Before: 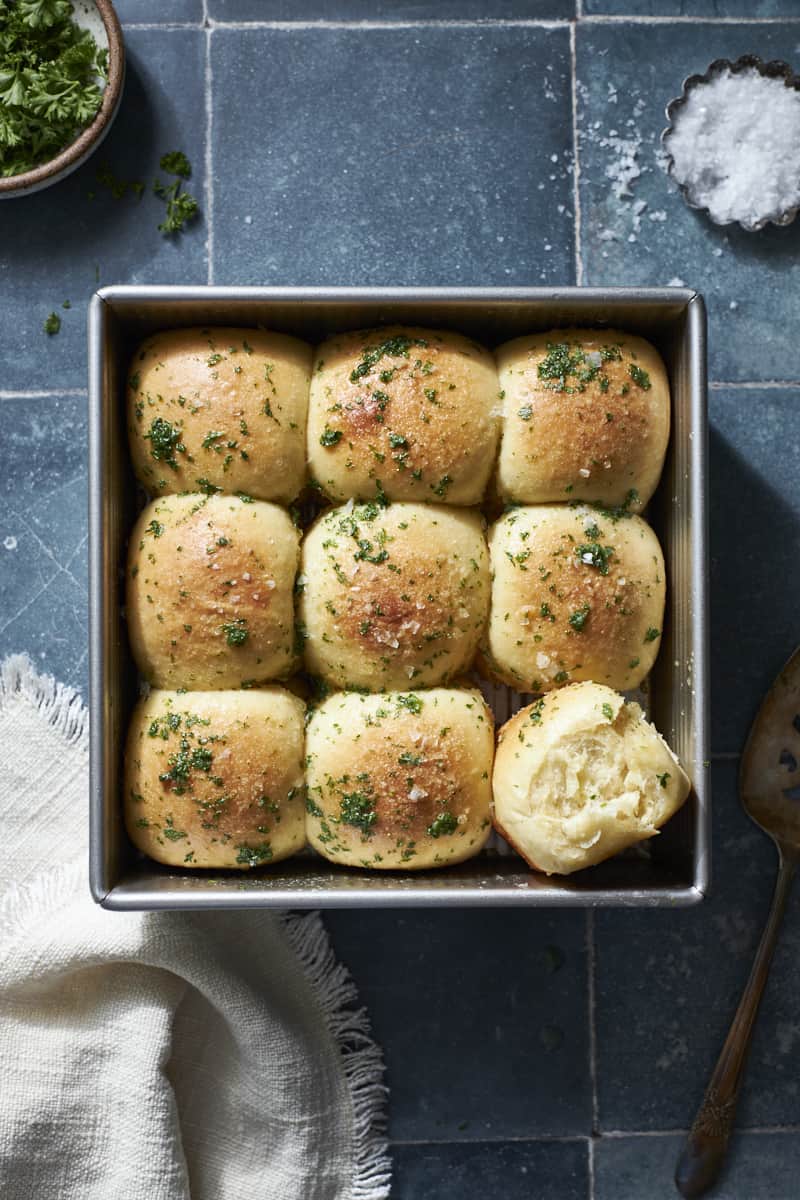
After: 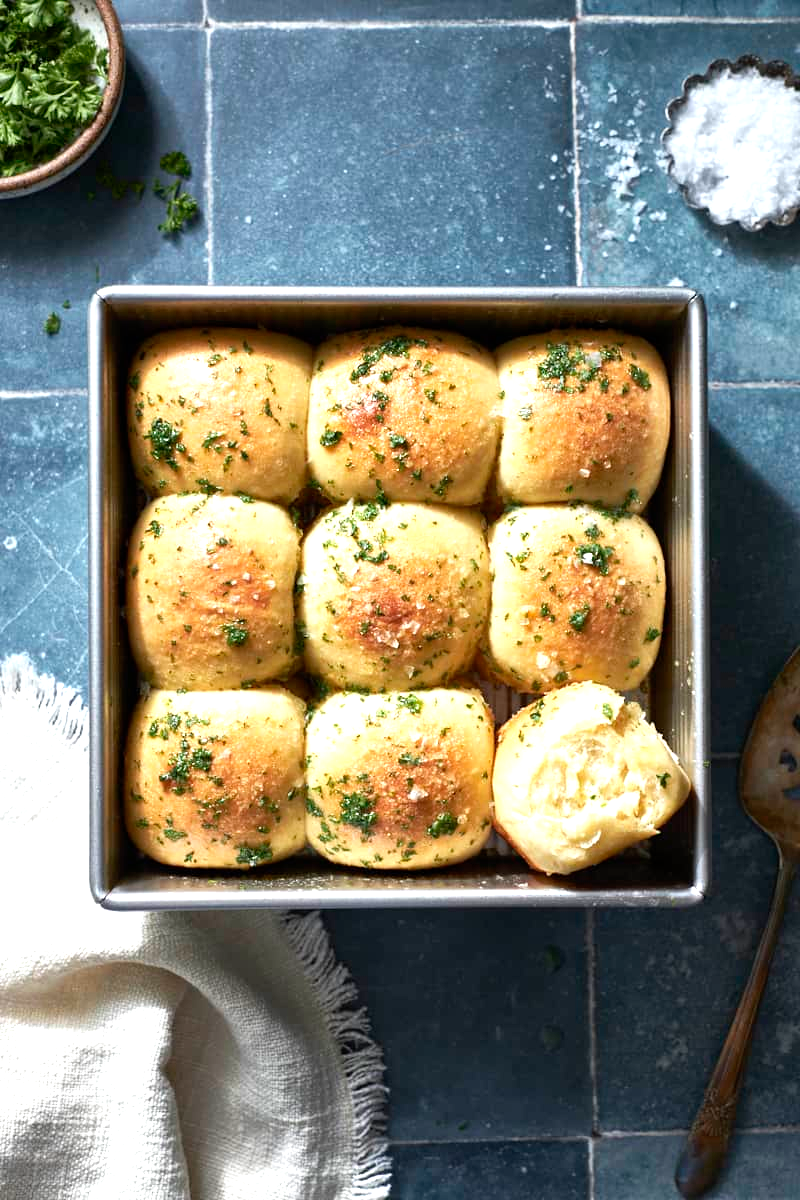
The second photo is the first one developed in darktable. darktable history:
exposure: exposure 0.808 EV, compensate highlight preservation false
